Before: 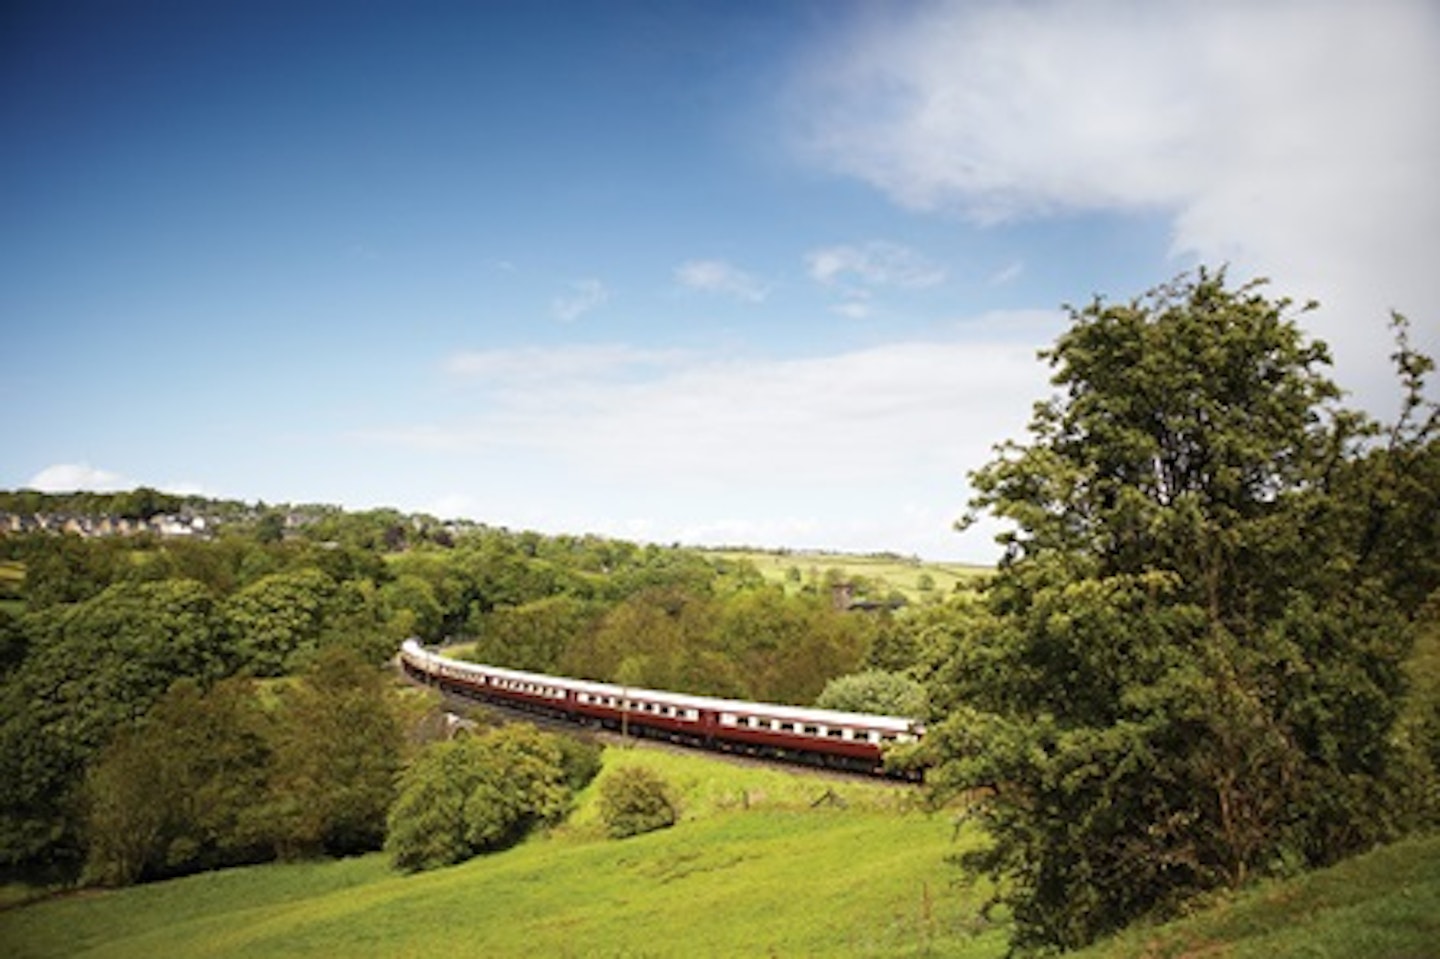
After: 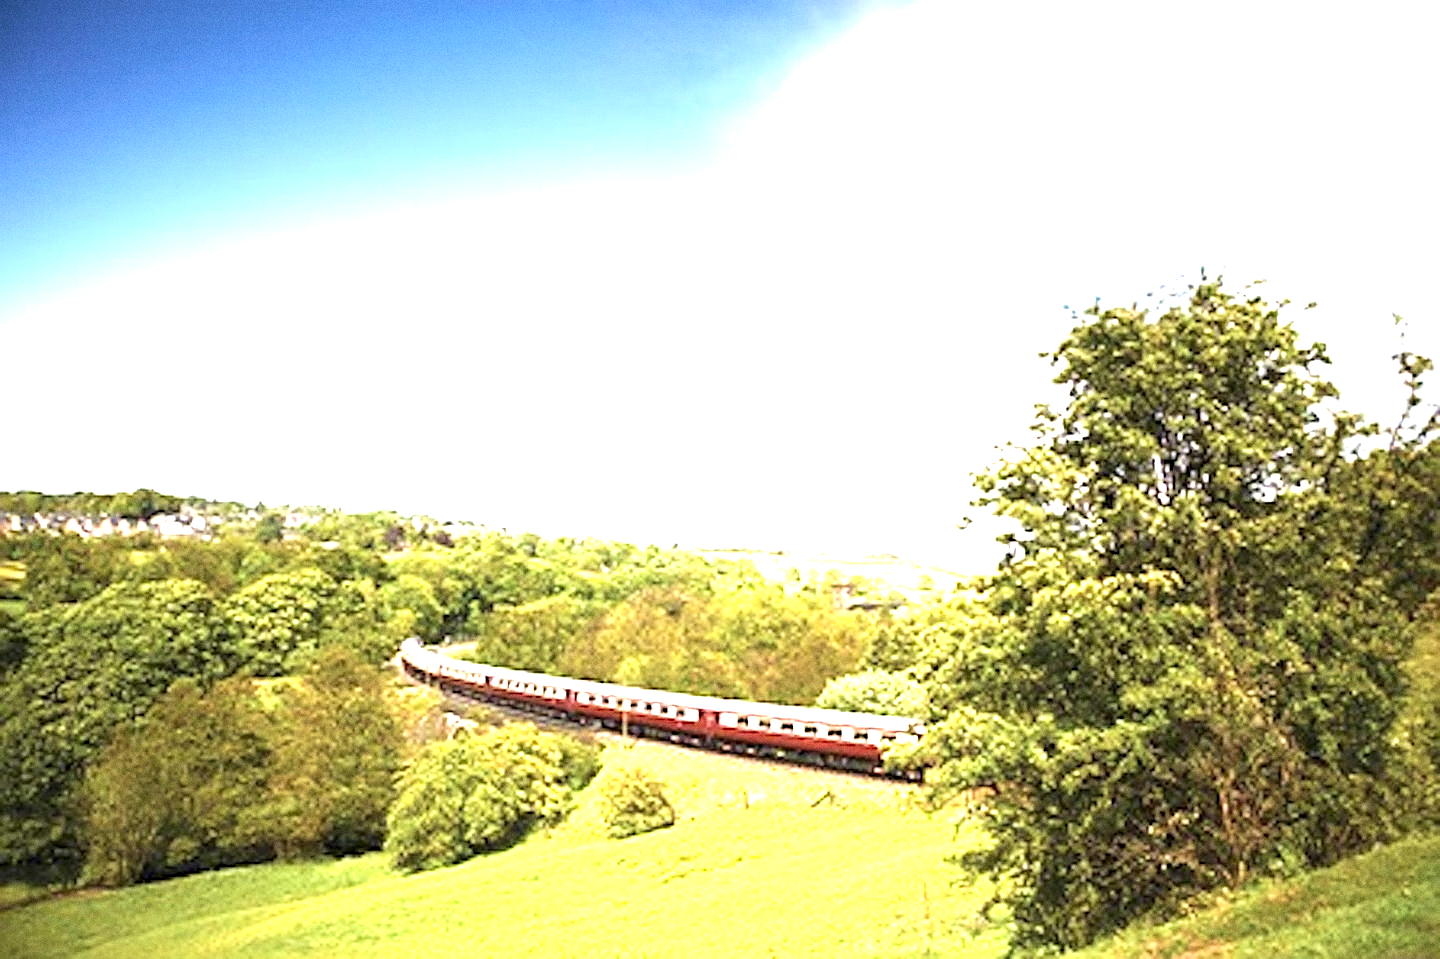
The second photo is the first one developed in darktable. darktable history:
velvia: on, module defaults
grain: on, module defaults
sharpen: on, module defaults
exposure: exposure 2.003 EV, compensate highlight preservation false
